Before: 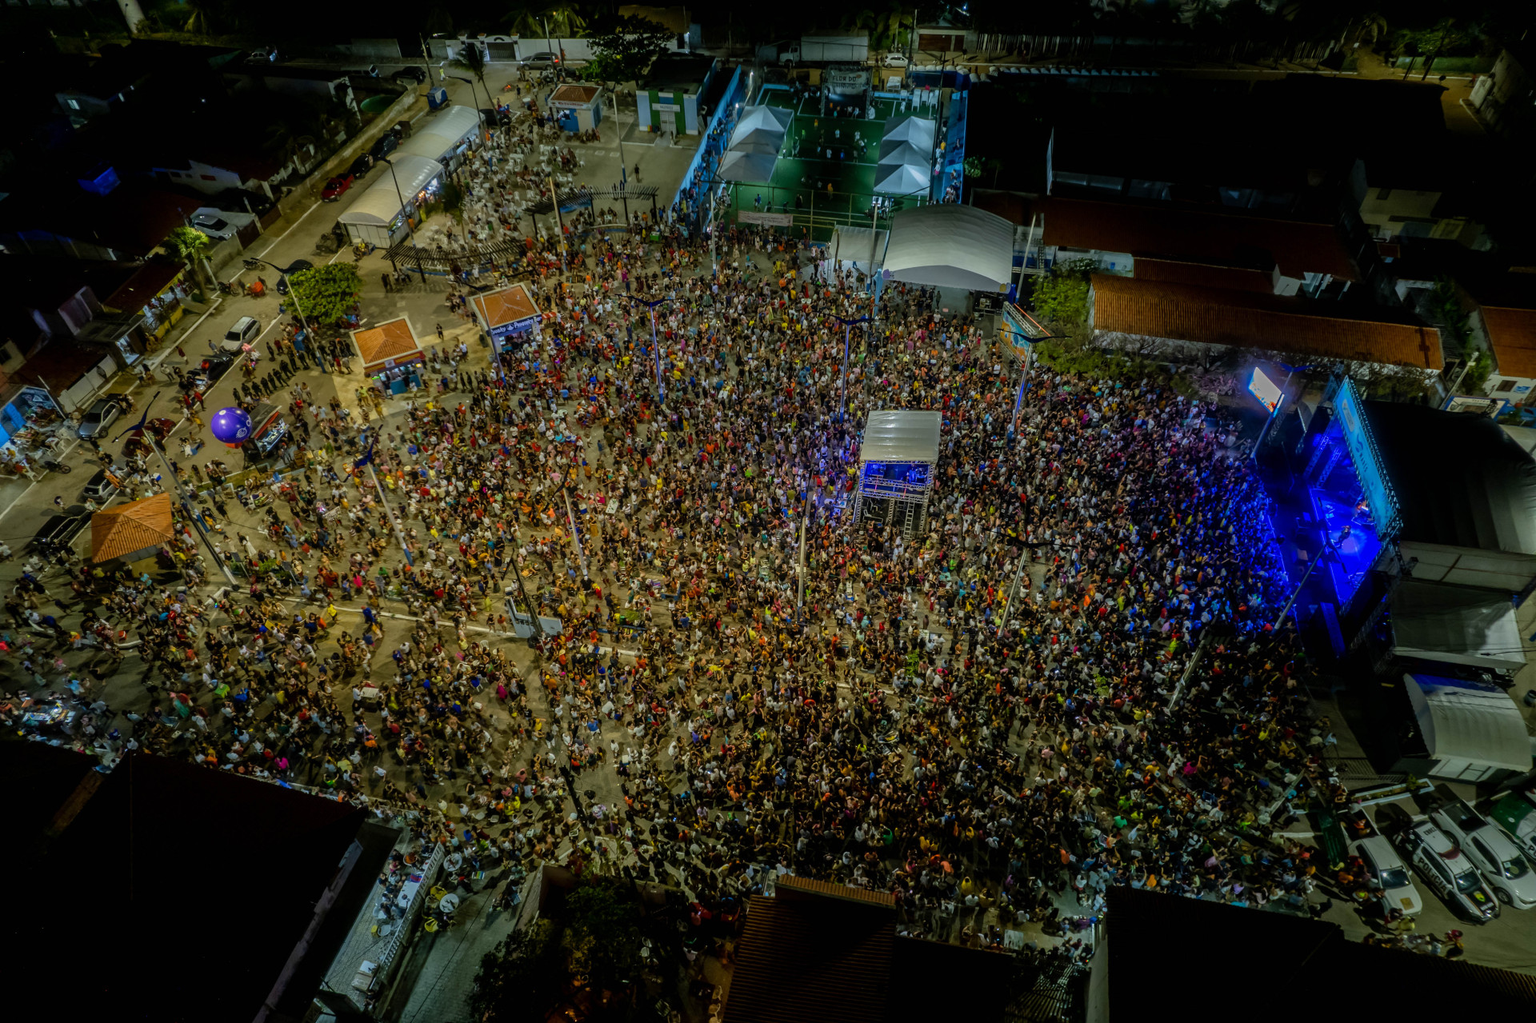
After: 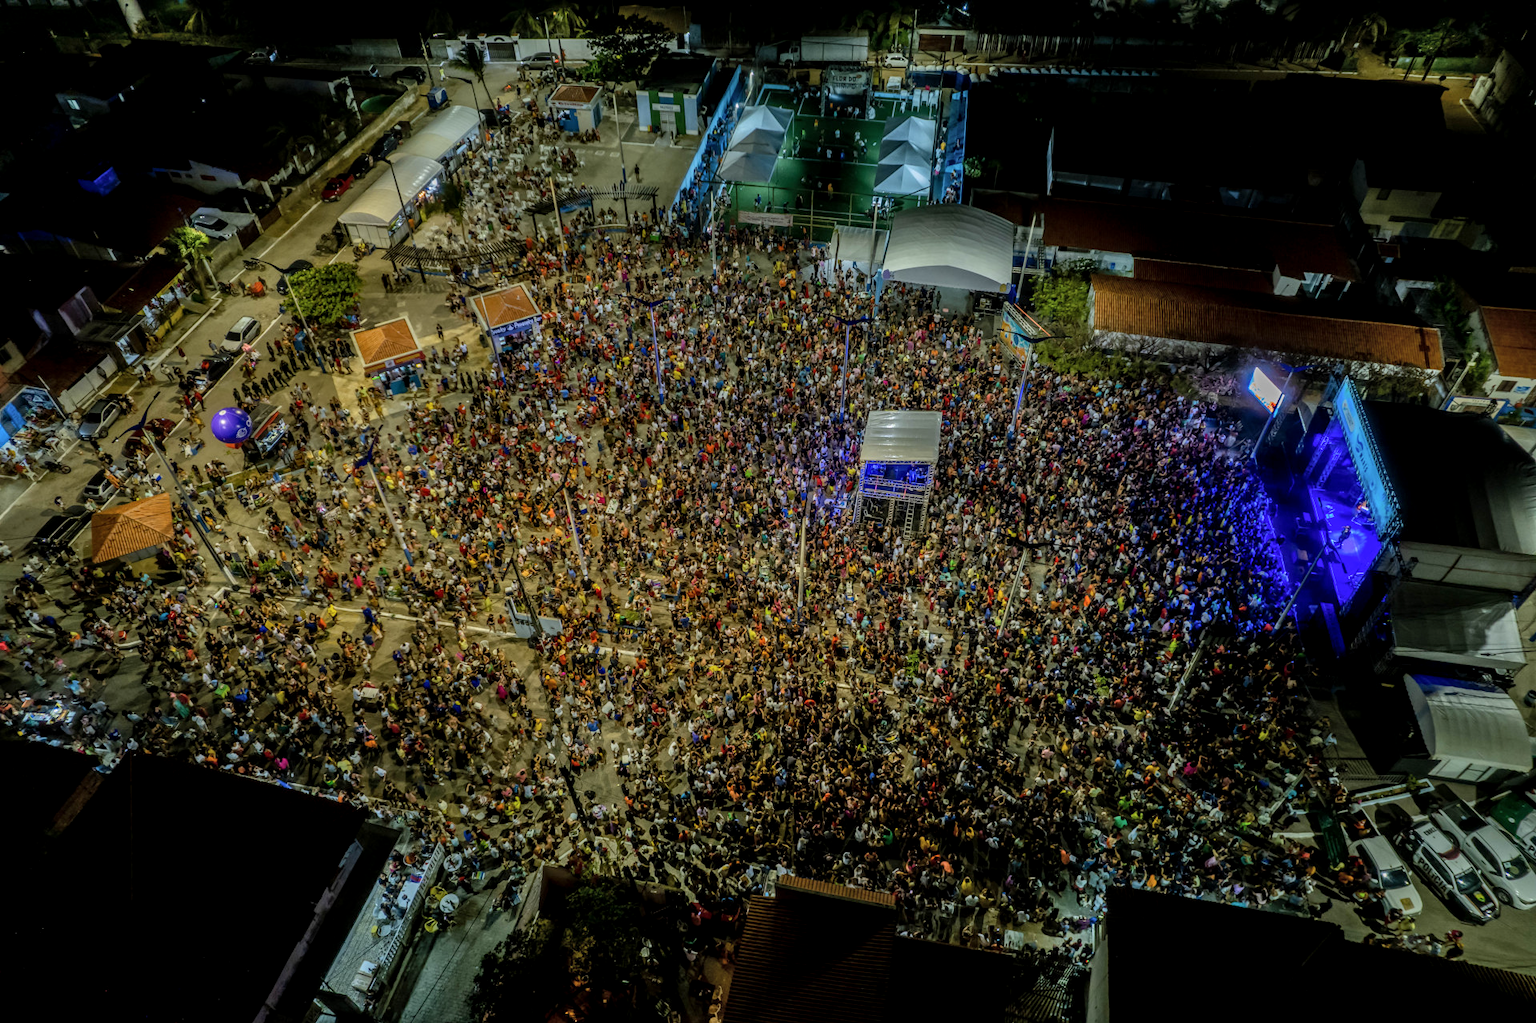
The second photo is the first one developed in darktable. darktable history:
tone equalizer: on, module defaults
shadows and highlights: shadows 29.42, highlights -29.1, low approximation 0.01, soften with gaussian
local contrast: on, module defaults
